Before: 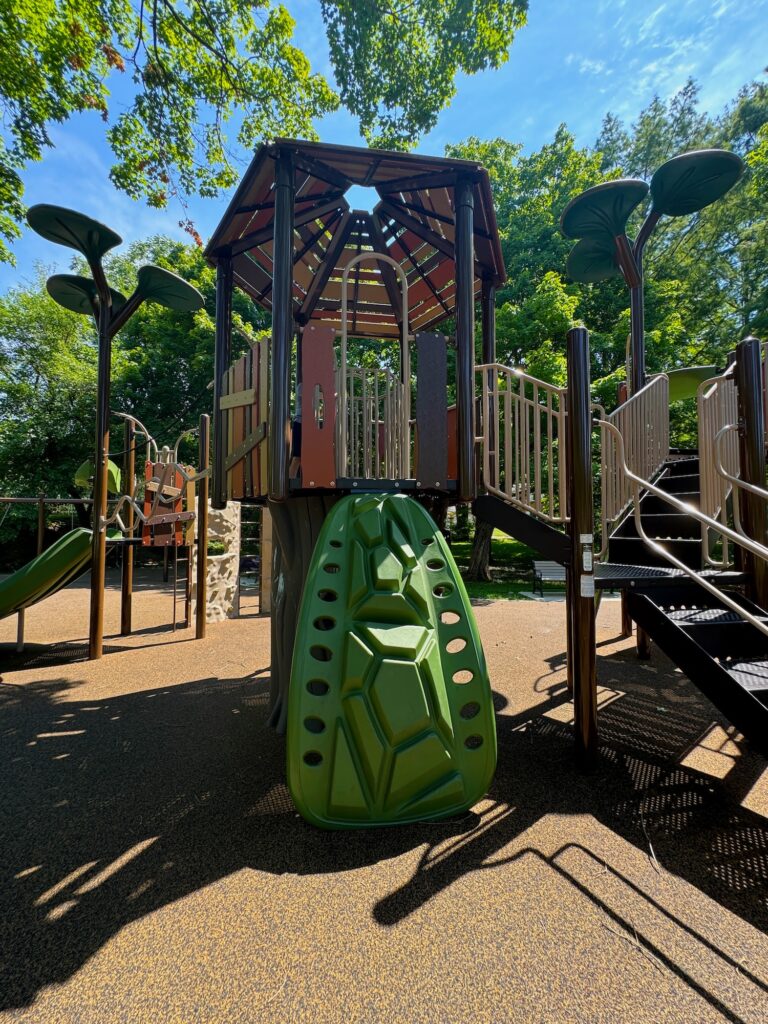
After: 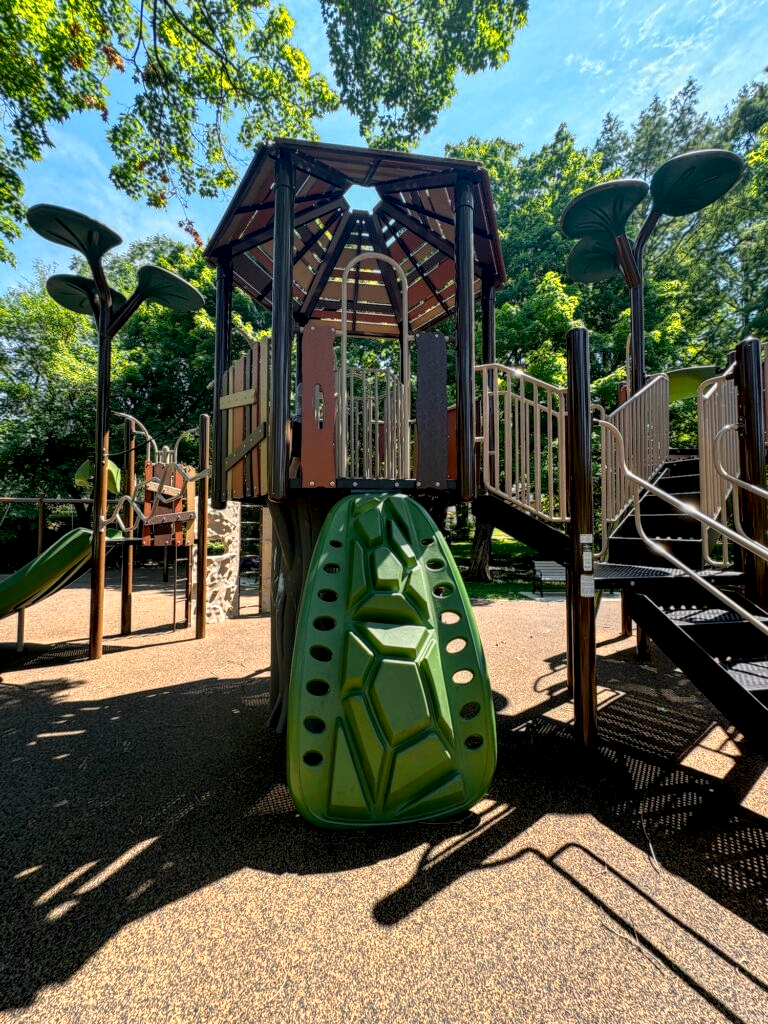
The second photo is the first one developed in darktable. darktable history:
color zones: curves: ch0 [(0.018, 0.548) (0.224, 0.64) (0.425, 0.447) (0.675, 0.575) (0.732, 0.579)]; ch1 [(0.066, 0.487) (0.25, 0.5) (0.404, 0.43) (0.75, 0.421) (0.956, 0.421)]; ch2 [(0.044, 0.561) (0.215, 0.465) (0.399, 0.544) (0.465, 0.548) (0.614, 0.447) (0.724, 0.43) (0.882, 0.623) (0.956, 0.632)]
local contrast: detail 130%
